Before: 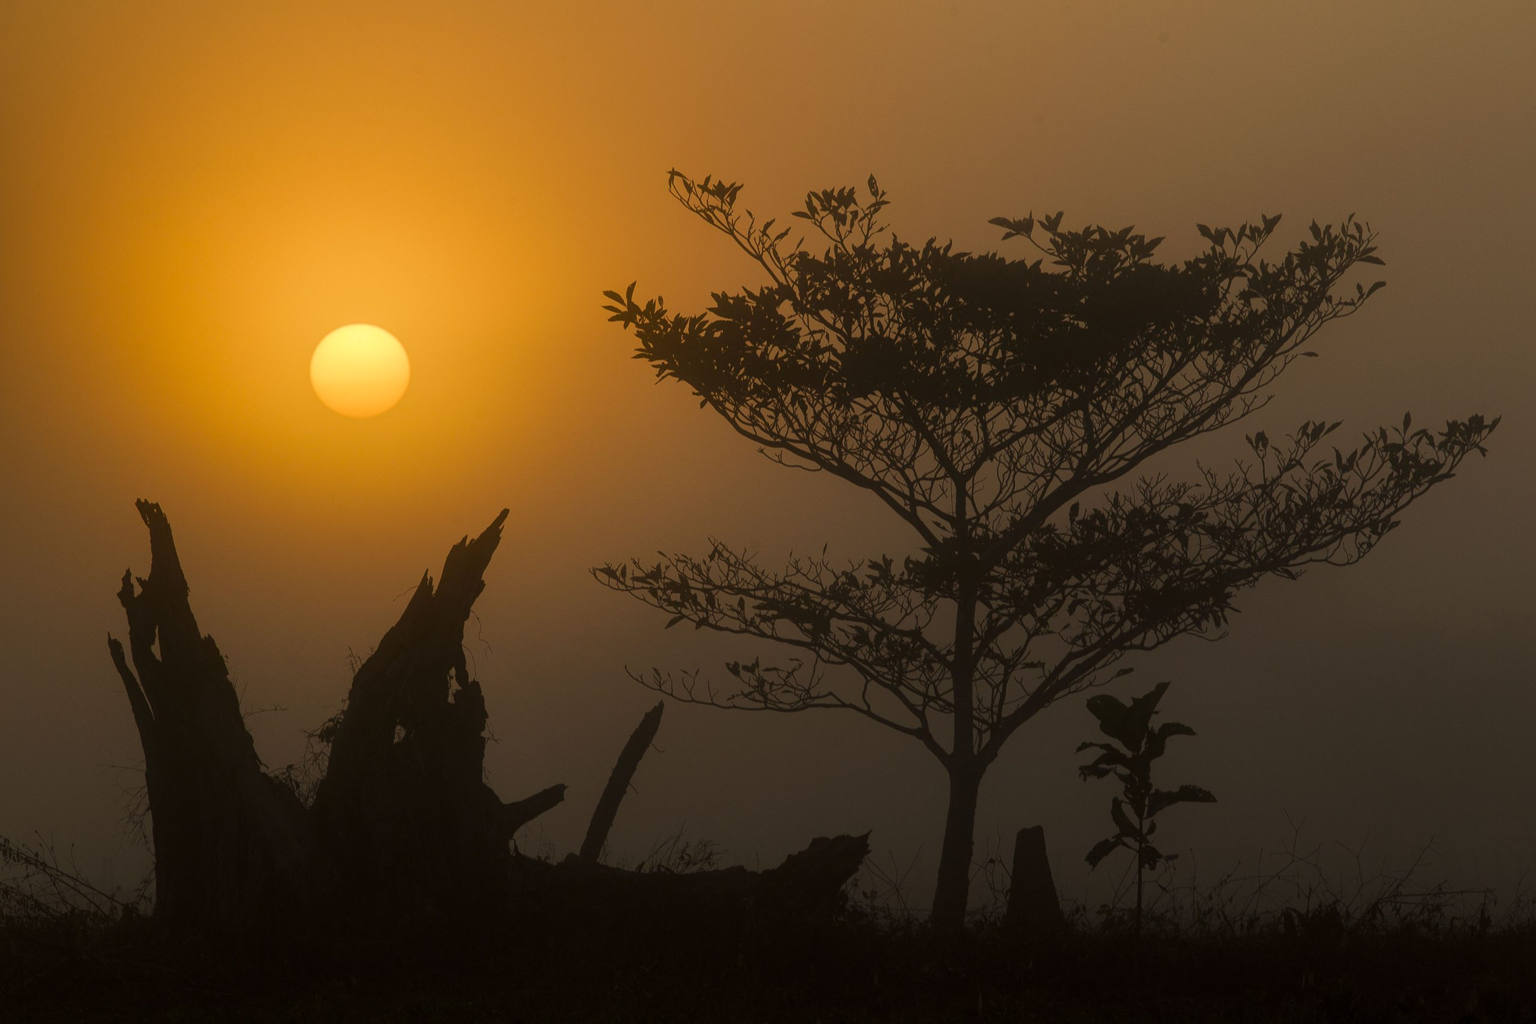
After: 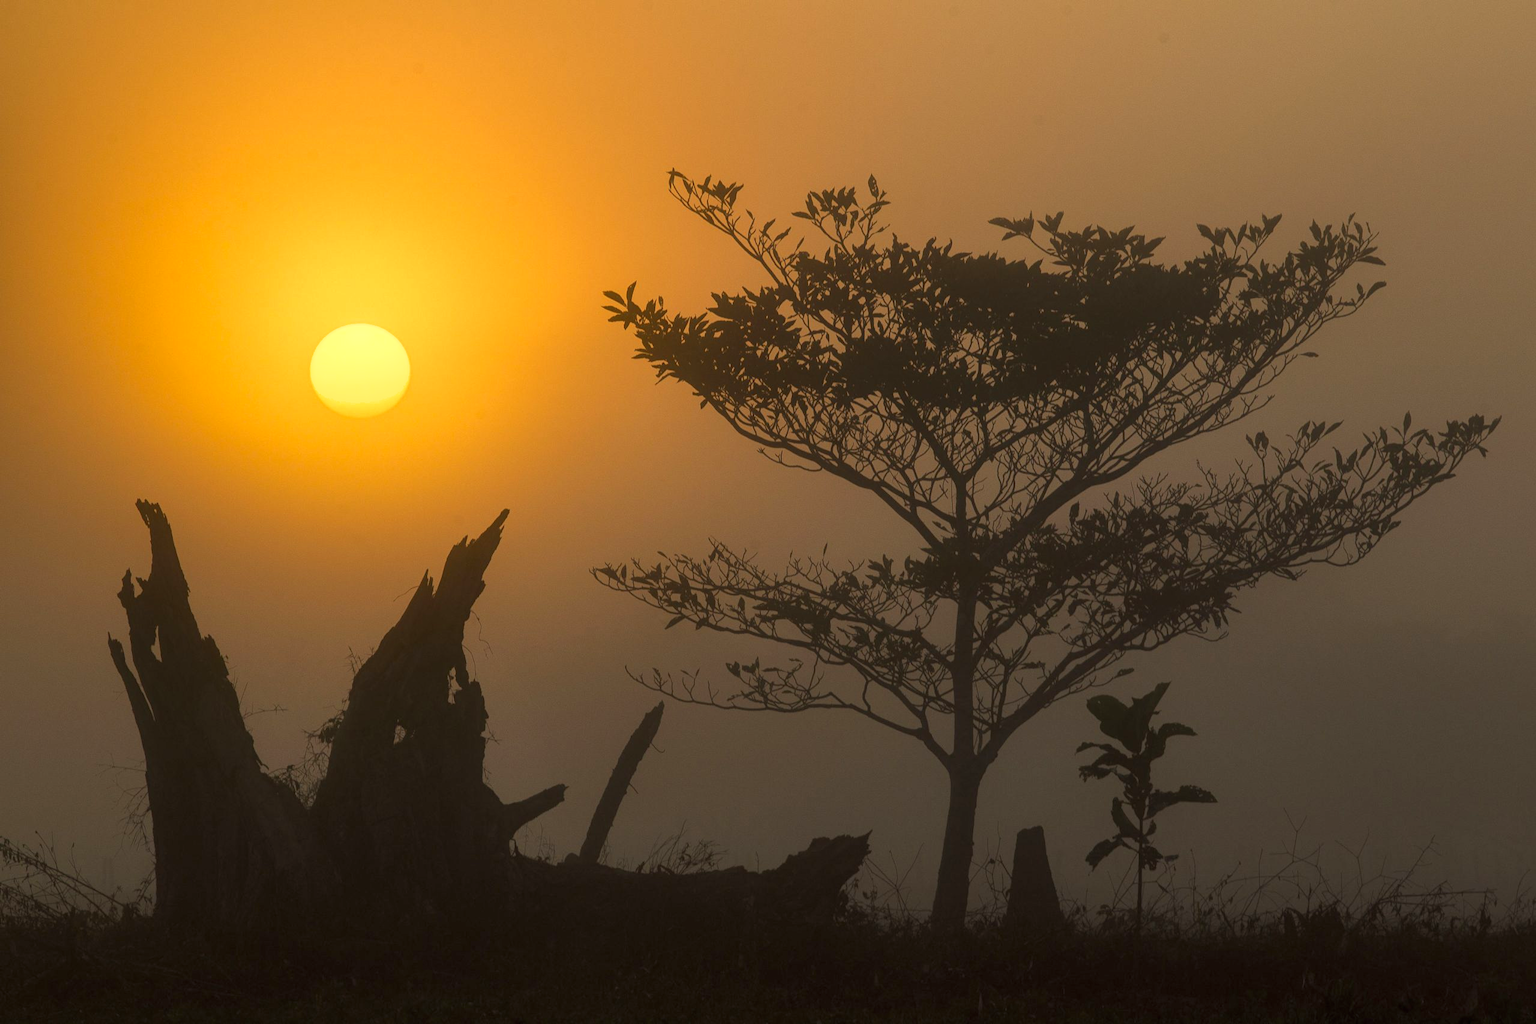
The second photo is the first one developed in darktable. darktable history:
tone curve: curves: ch0 [(0, 0) (0.915, 0.89) (1, 1)]
exposure: black level correction 0, exposure 0.9 EV, compensate exposure bias true, compensate highlight preservation false
shadows and highlights: radius 125.46, shadows 30.51, highlights -30.51, low approximation 0.01, soften with gaussian
